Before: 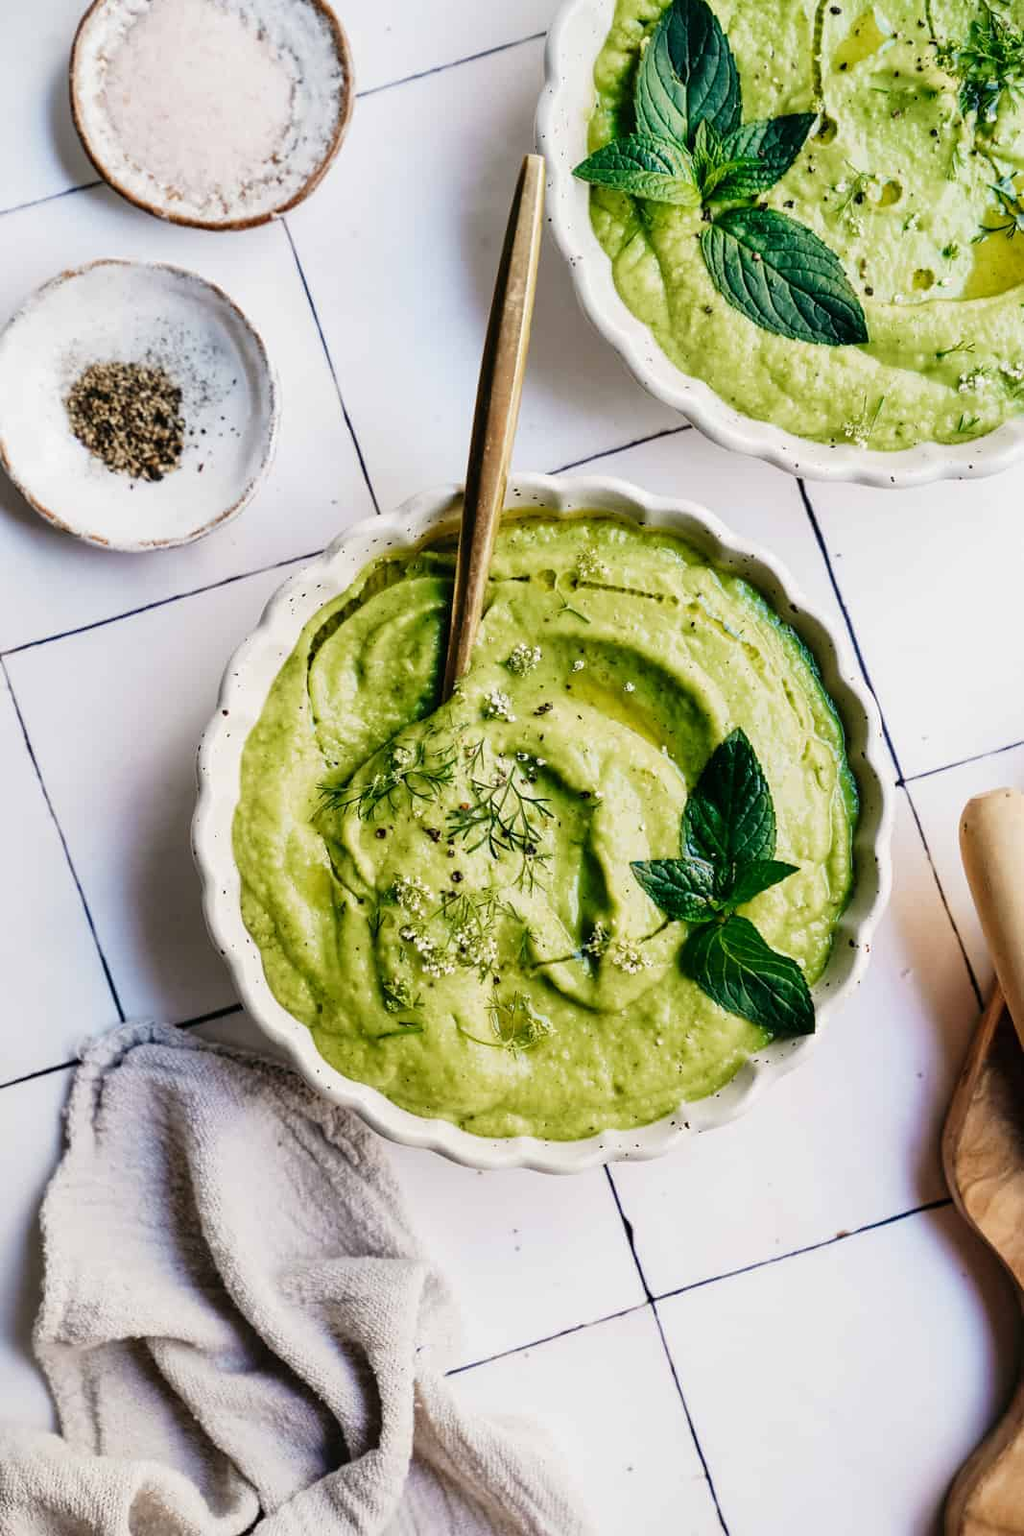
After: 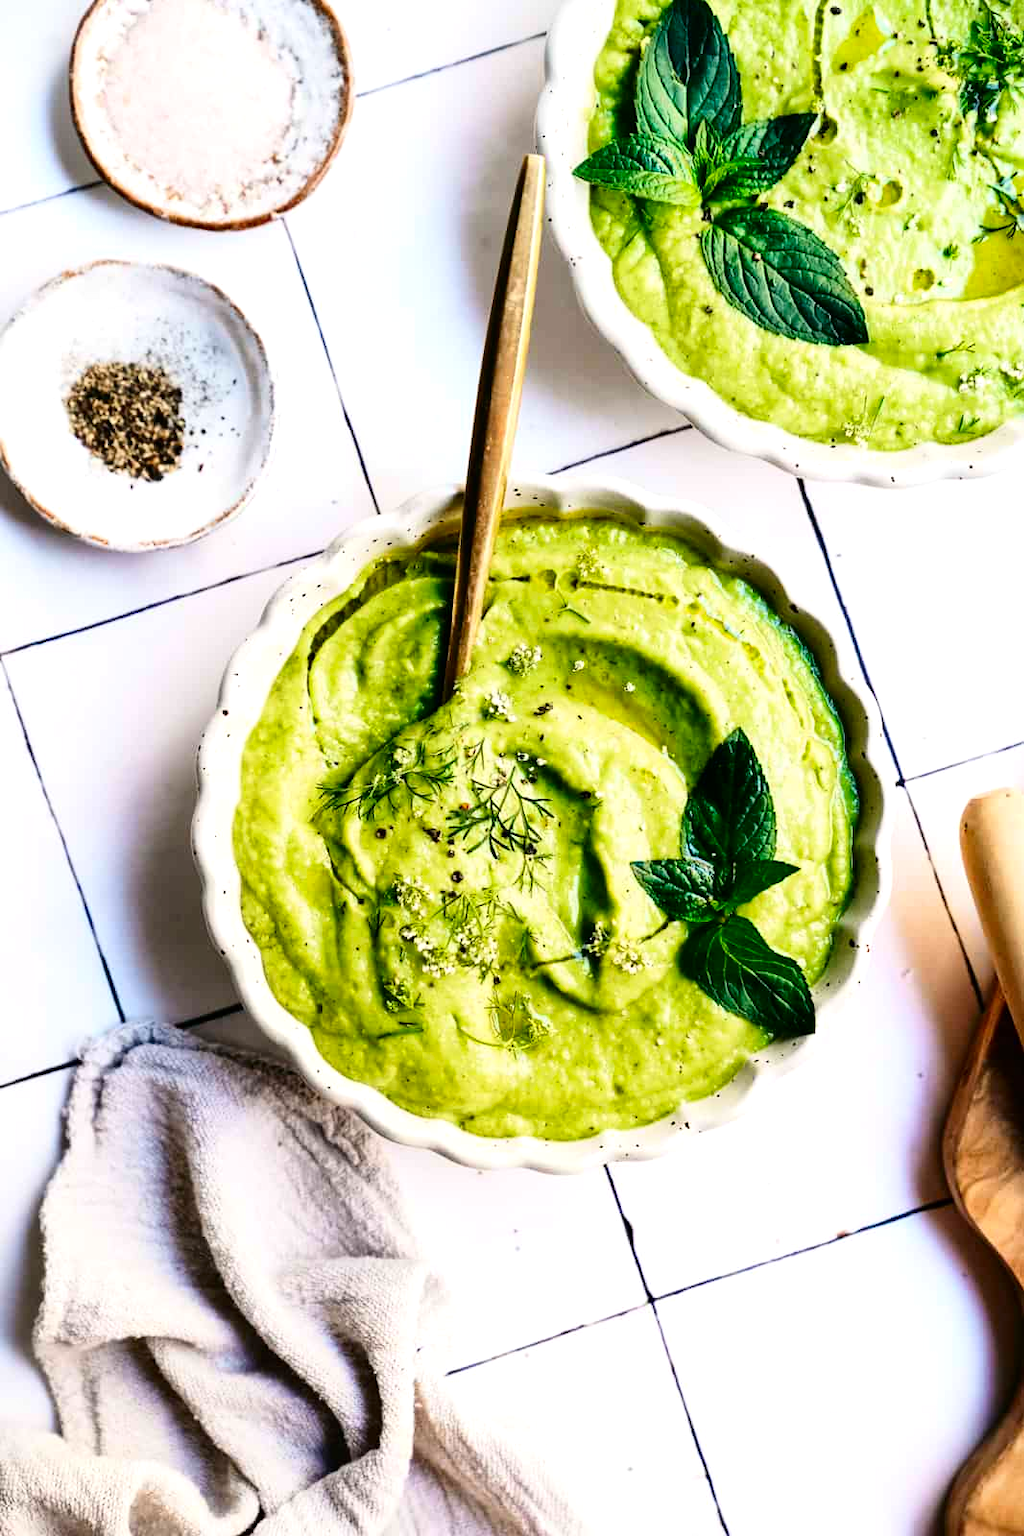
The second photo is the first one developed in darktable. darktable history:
tone equalizer: -8 EV -0.433 EV, -7 EV -0.42 EV, -6 EV -0.343 EV, -5 EV -0.248 EV, -3 EV 0.198 EV, -2 EV 0.321 EV, -1 EV 0.404 EV, +0 EV 0.446 EV, mask exposure compensation -0.497 EV
contrast brightness saturation: contrast 0.168, saturation 0.326
